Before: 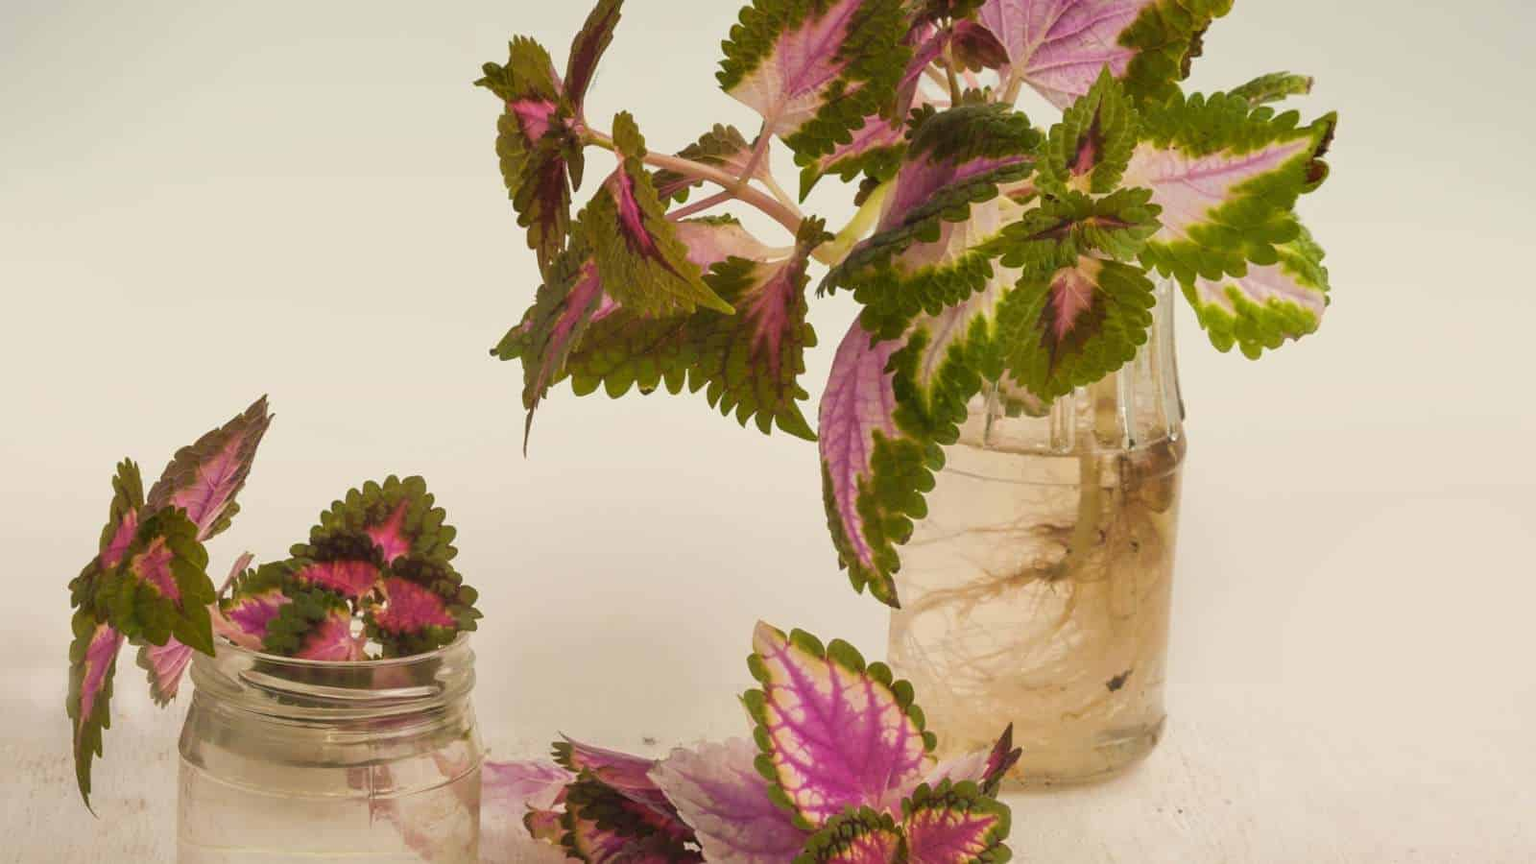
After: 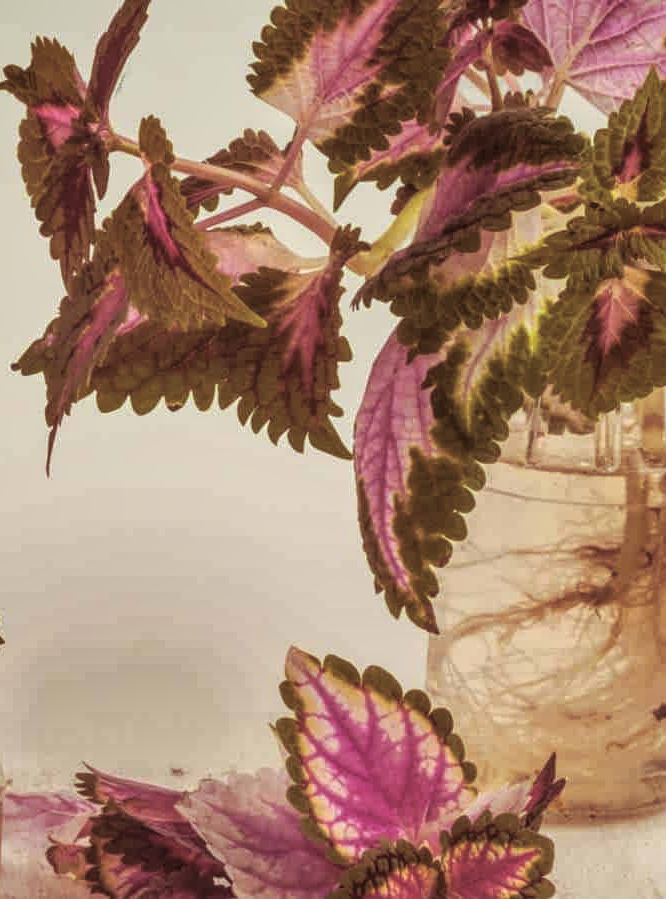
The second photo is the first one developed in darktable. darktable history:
split-toning: on, module defaults
crop: left 31.229%, right 27.105%
local contrast: highlights 74%, shadows 55%, detail 176%, midtone range 0.207
shadows and highlights: soften with gaussian
